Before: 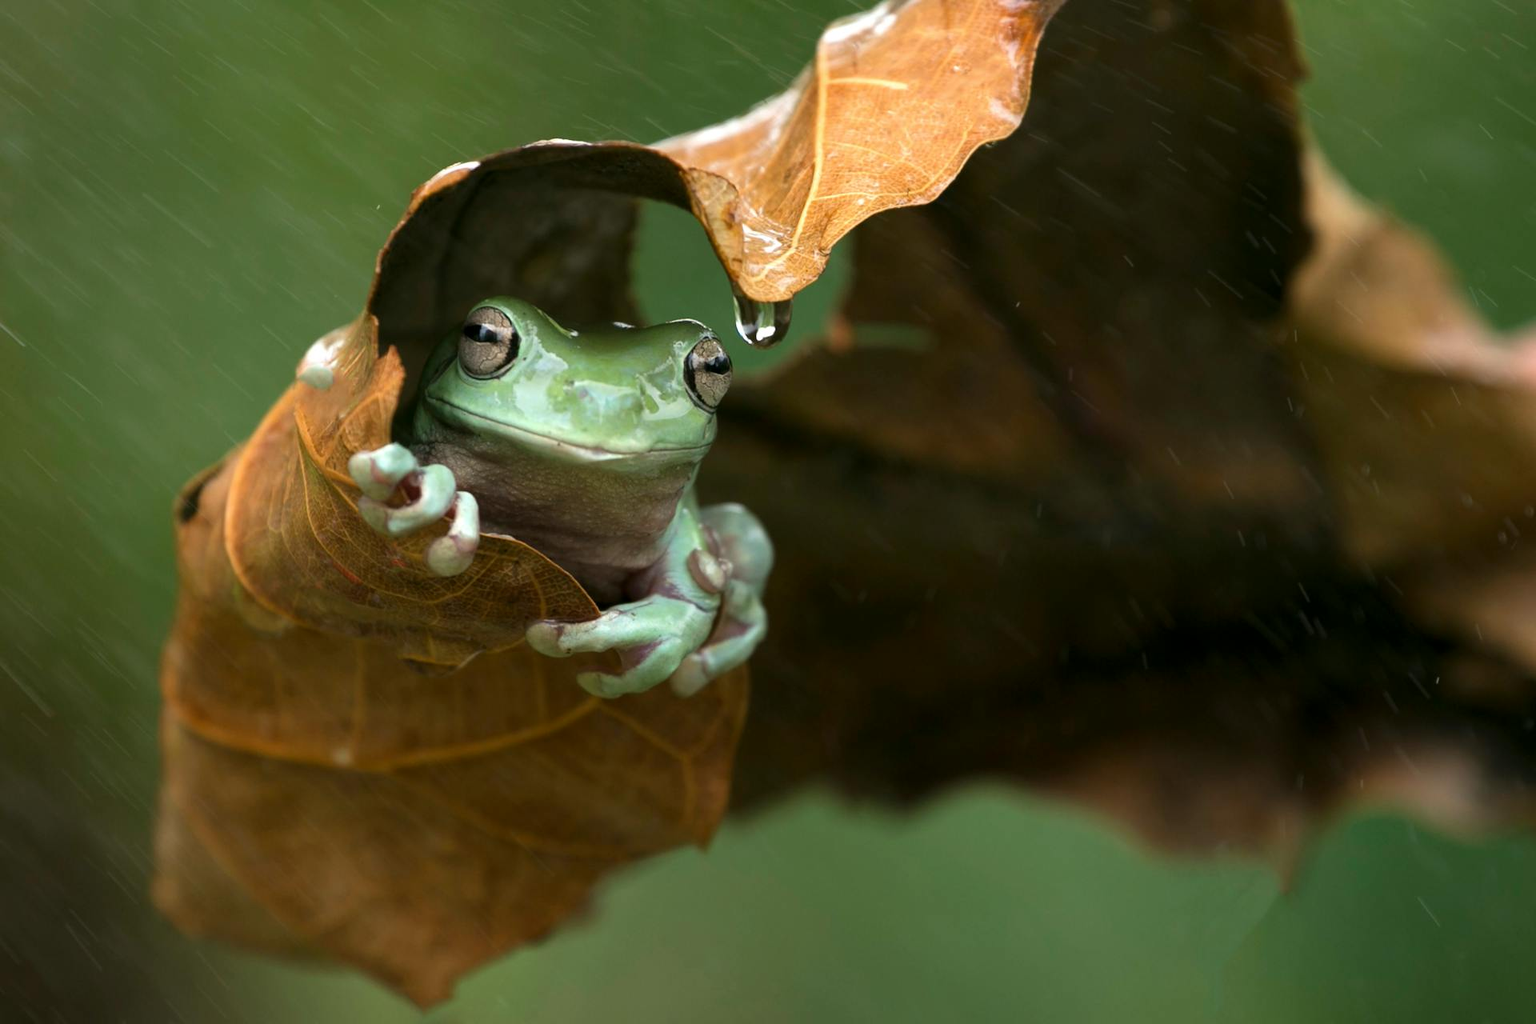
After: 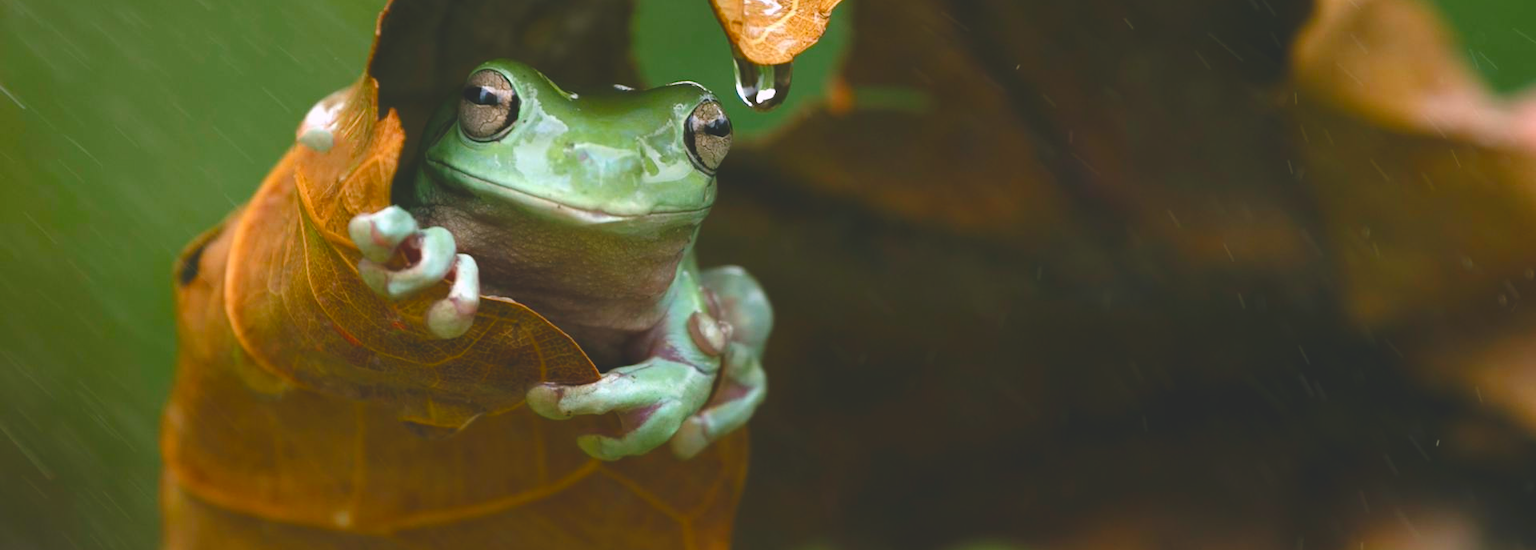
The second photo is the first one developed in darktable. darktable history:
exposure: black level correction -0.021, exposure -0.031 EV, compensate exposure bias true, compensate highlight preservation false
crop and rotate: top 23.244%, bottom 22.985%
color balance rgb: shadows lift › hue 86.42°, highlights gain › chroma 2.068%, highlights gain › hue 287.81°, perceptual saturation grading › global saturation 20%, perceptual saturation grading › highlights -14.152%, perceptual saturation grading › shadows 49.956%, perceptual brilliance grading › global brilliance 2.971%, perceptual brilliance grading › highlights -3.297%, perceptual brilliance grading › shadows 3.659%, global vibrance 20%
